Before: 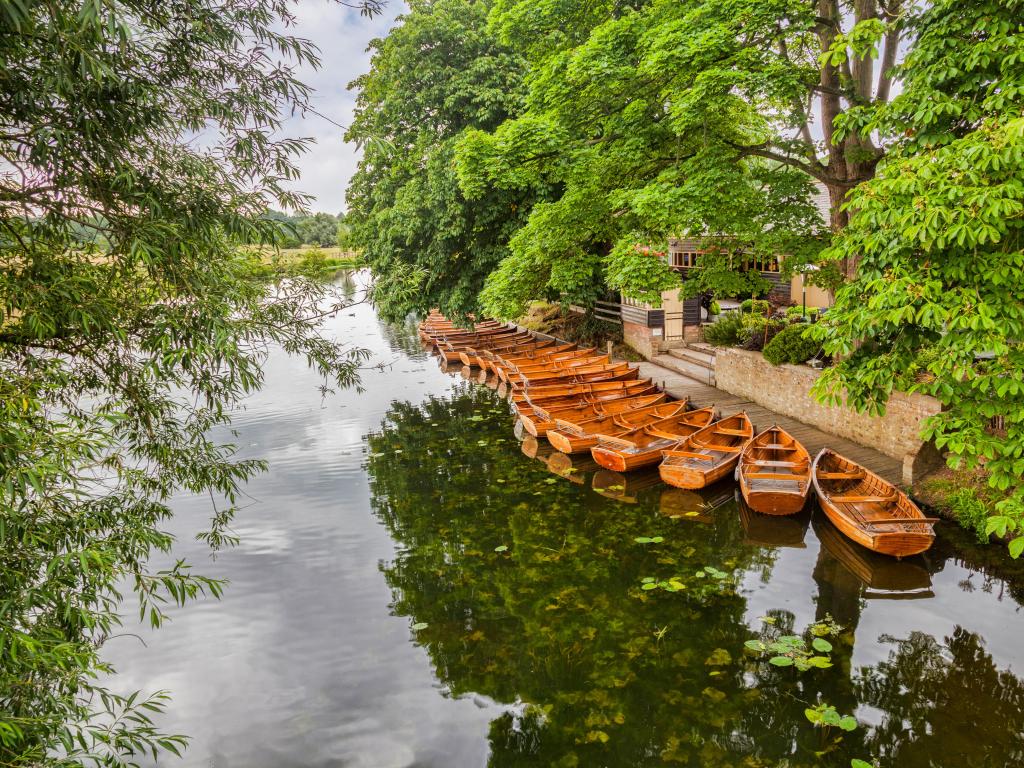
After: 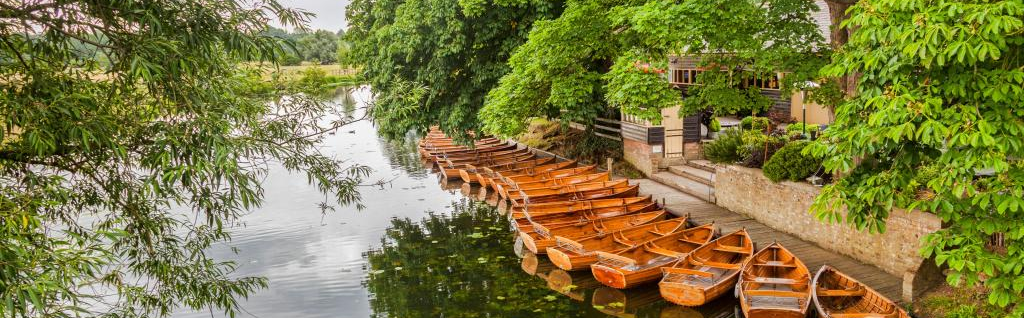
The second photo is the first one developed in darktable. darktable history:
crop and rotate: top 23.852%, bottom 34.652%
